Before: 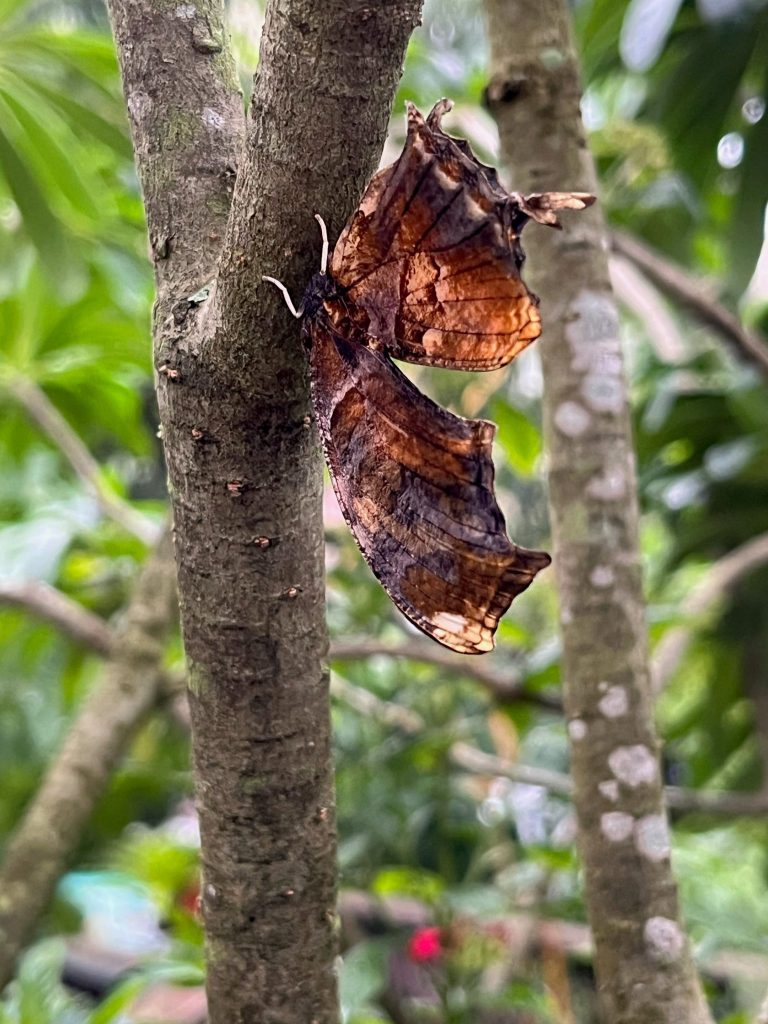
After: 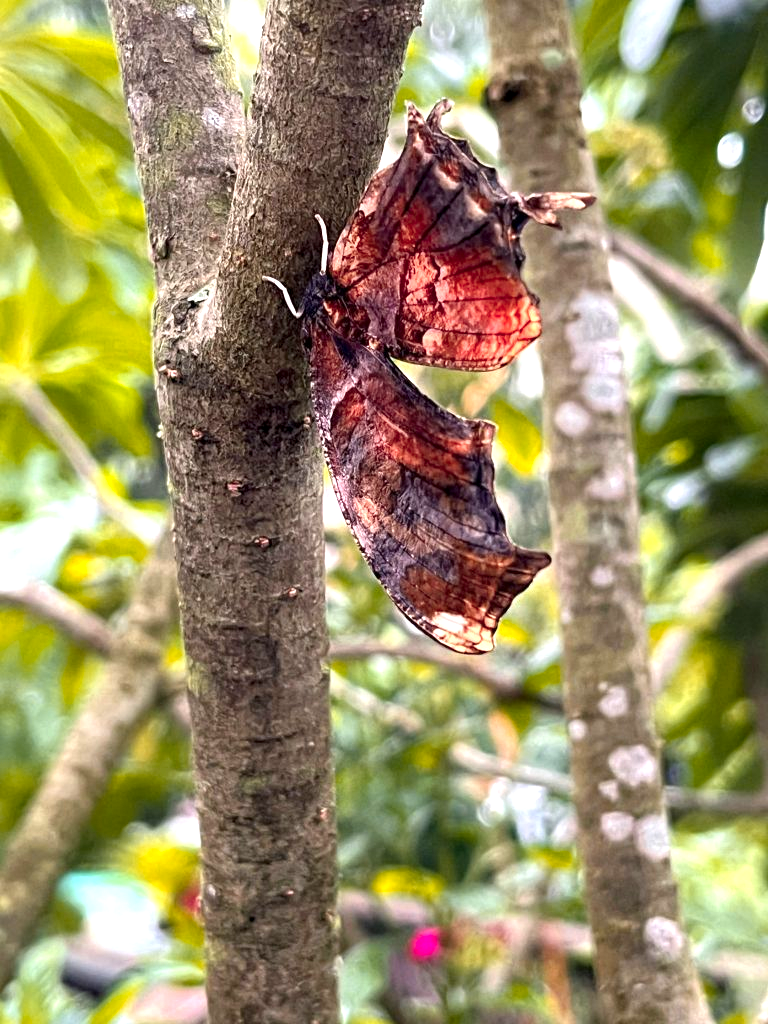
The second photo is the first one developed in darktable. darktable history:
exposure: black level correction 0, exposure 0.7 EV, compensate exposure bias true, compensate highlight preservation false
local contrast: highlights 100%, shadows 100%, detail 120%, midtone range 0.2
color zones: curves: ch1 [(0.235, 0.558) (0.75, 0.5)]; ch2 [(0.25, 0.462) (0.749, 0.457)], mix 40.67%
